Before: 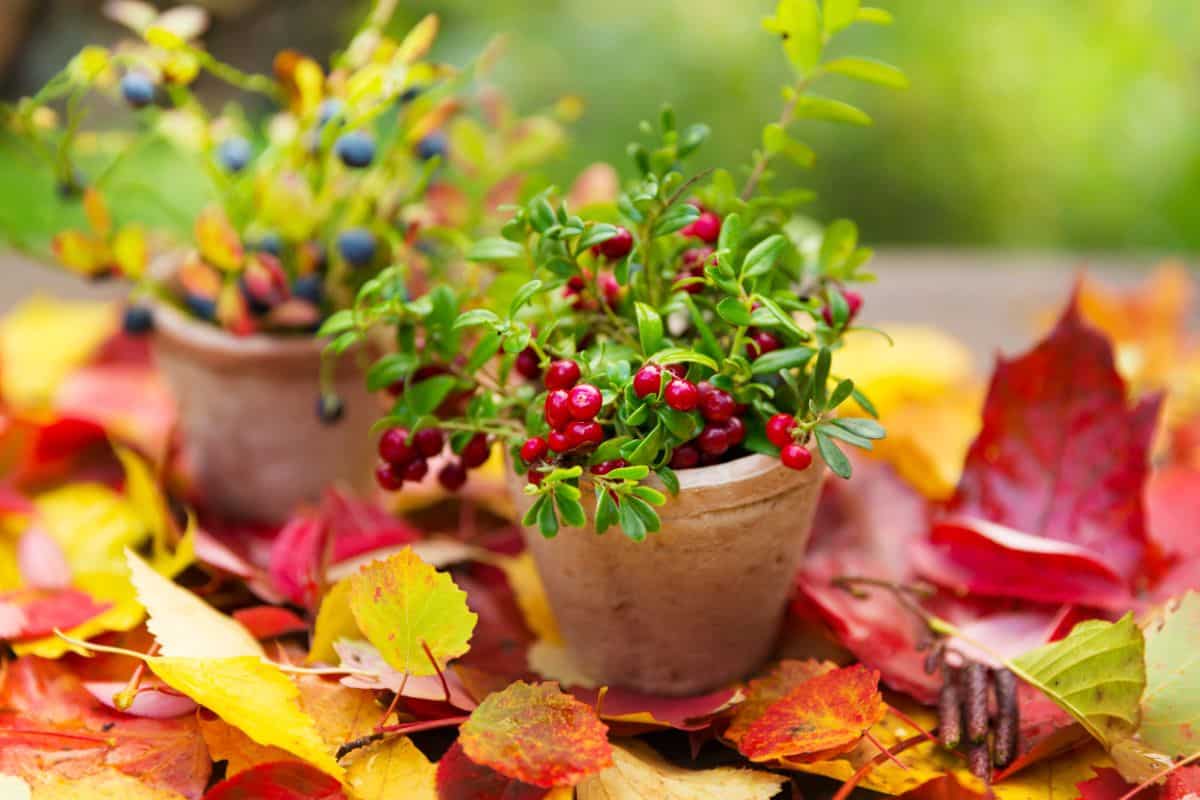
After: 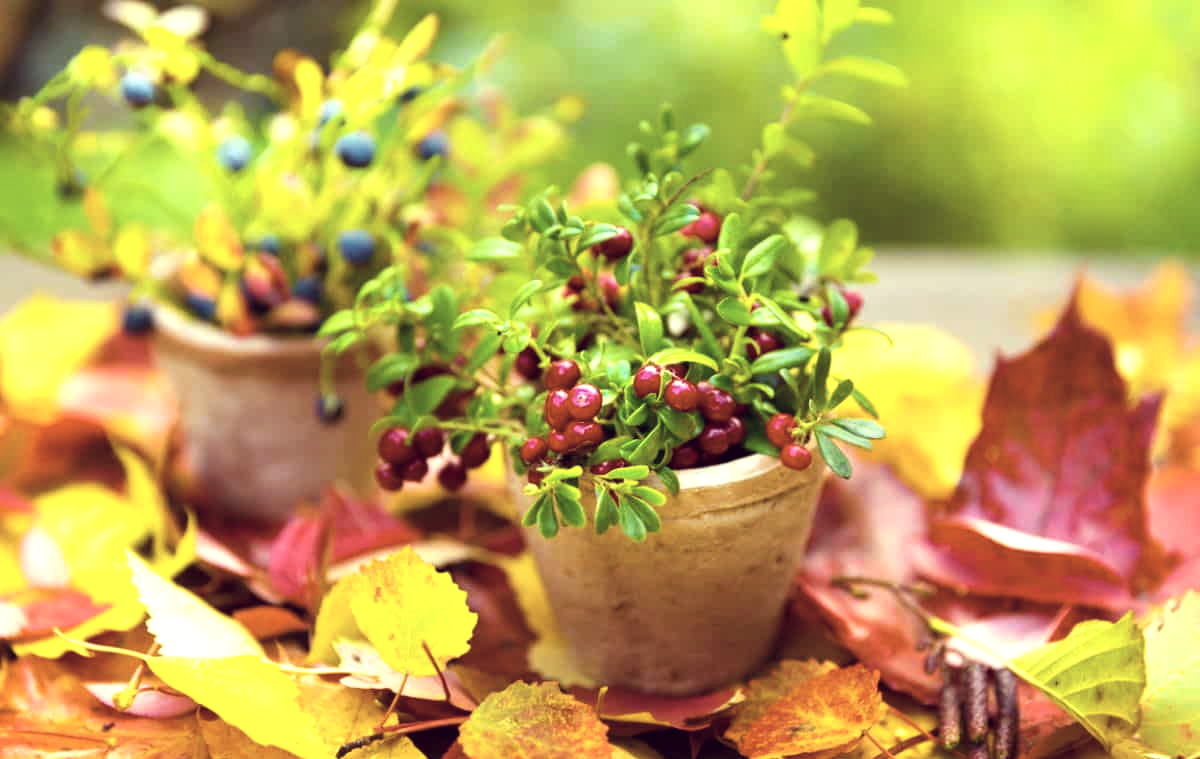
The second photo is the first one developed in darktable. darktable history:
color balance rgb: linear chroma grading › global chroma 20%, perceptual saturation grading › global saturation 25%, perceptual brilliance grading › global brilliance 20%, global vibrance 20%
contrast brightness saturation: contrast 0.09, saturation 0.28
crop and rotate: top 0%, bottom 5.097%
color correction: highlights a* -20.17, highlights b* 20.27, shadows a* 20.03, shadows b* -20.46, saturation 0.43
